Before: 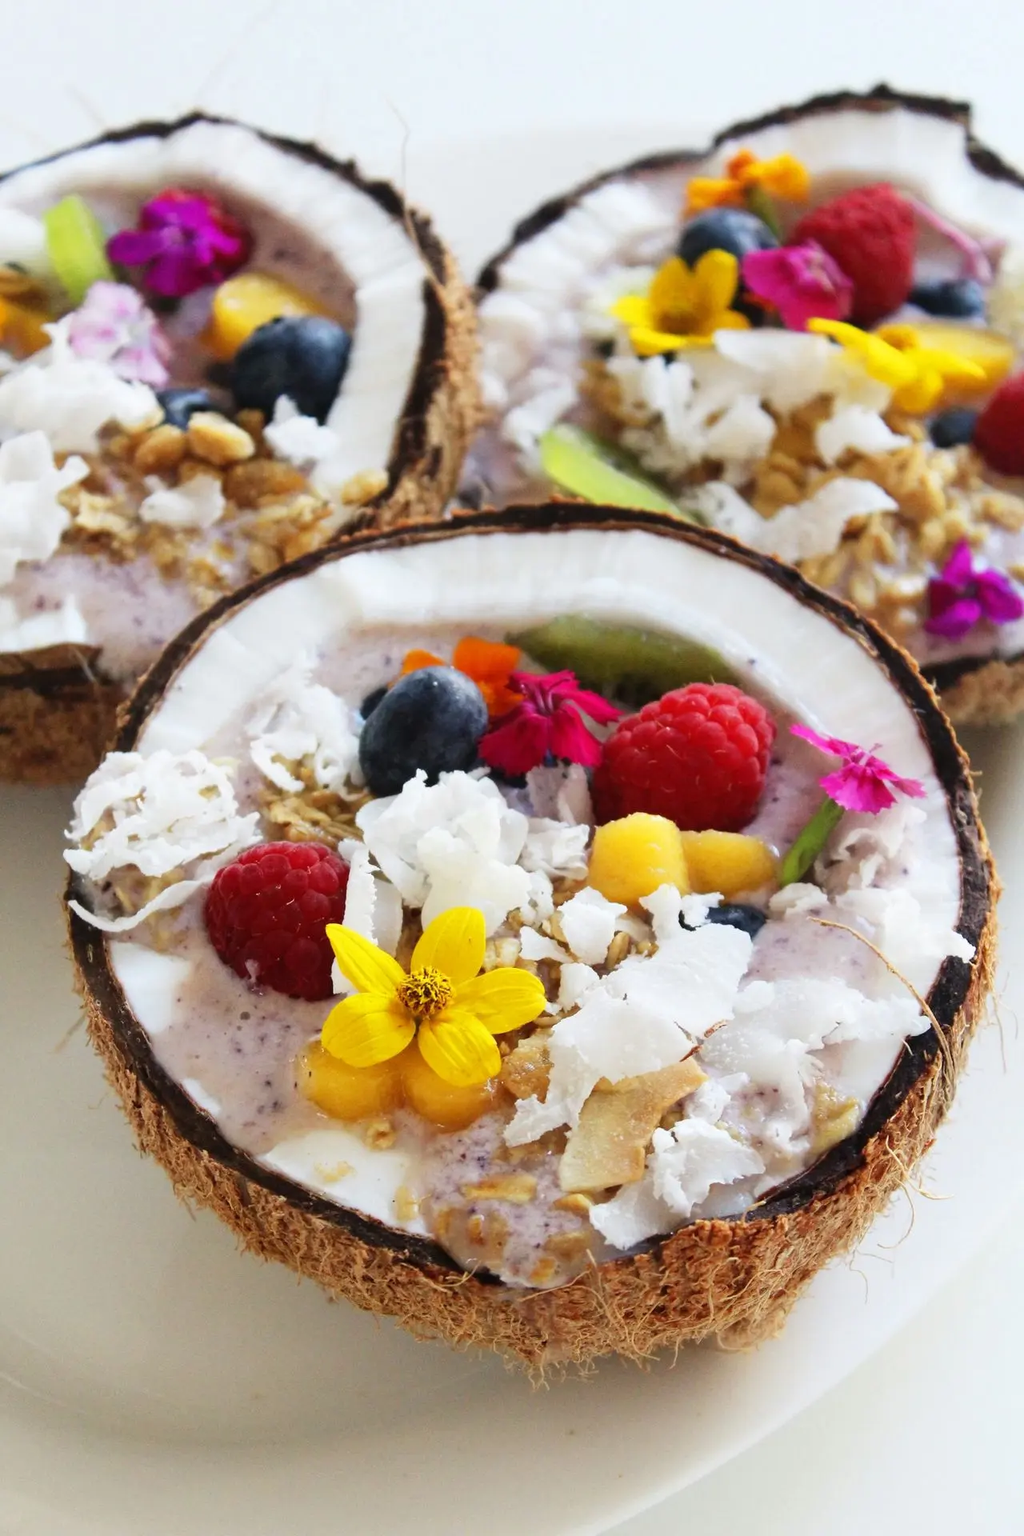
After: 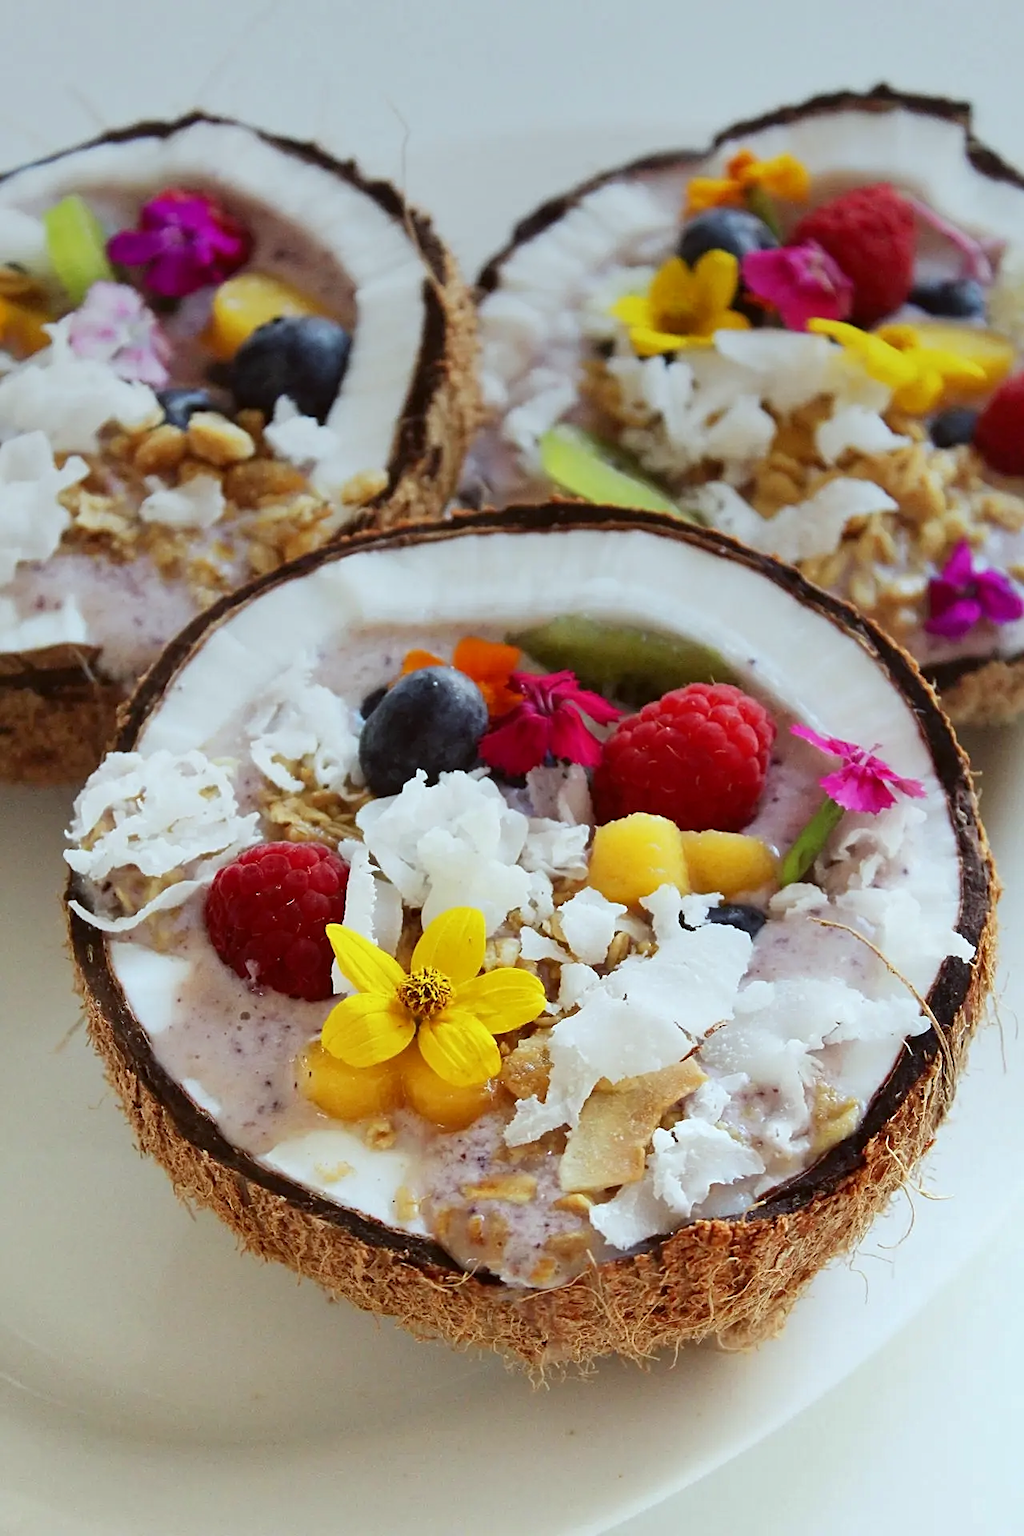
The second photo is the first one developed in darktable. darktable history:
sharpen: on, module defaults
graduated density: on, module defaults
color correction: highlights a* -4.98, highlights b* -3.76, shadows a* 3.83, shadows b* 4.08
shadows and highlights: shadows 35, highlights -35, soften with gaussian
